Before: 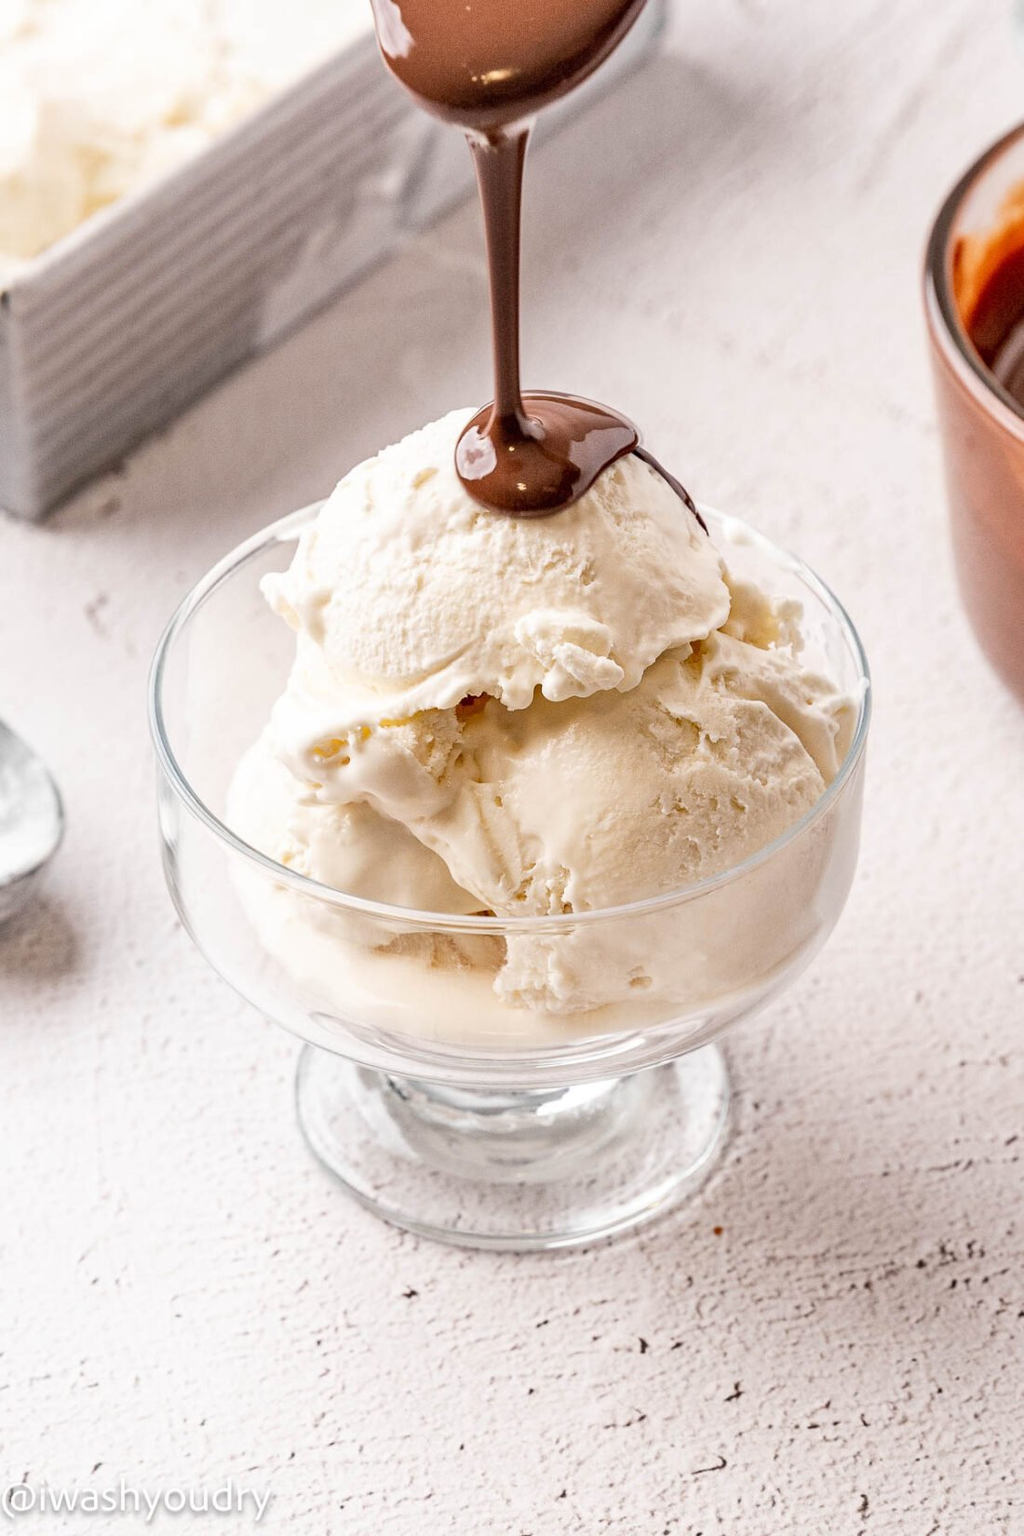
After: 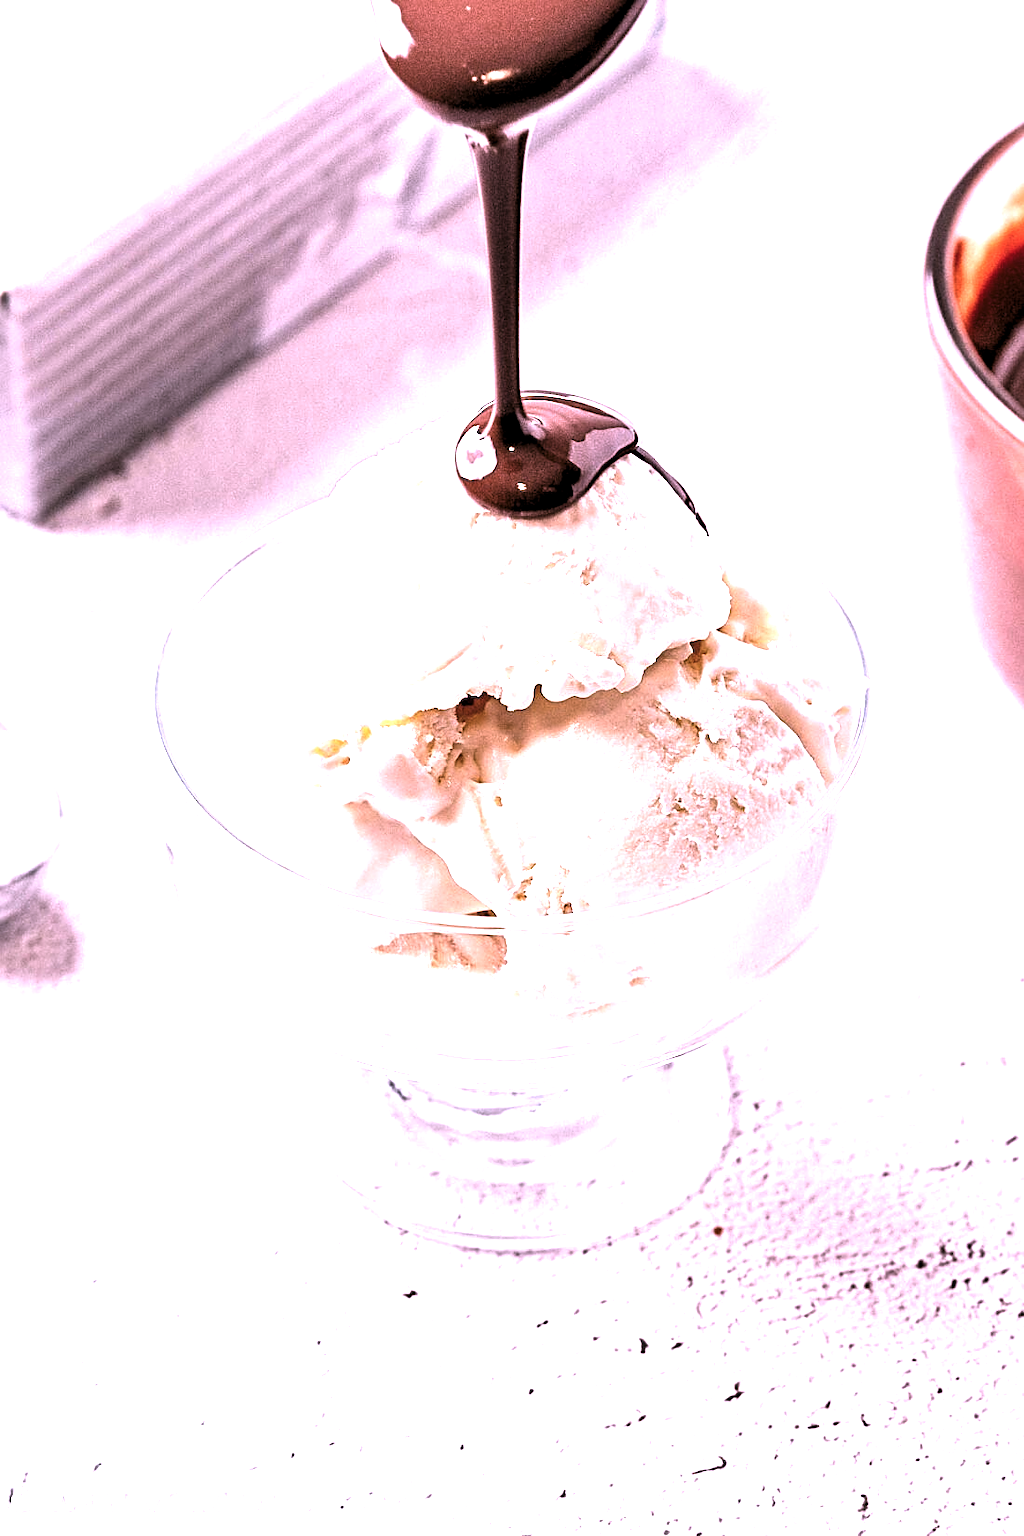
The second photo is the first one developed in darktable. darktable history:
color correction: highlights a* 15.7, highlights b* -20.19
levels: levels [0.101, 0.578, 0.953]
sharpen: on, module defaults
tone equalizer: -8 EV -1.12 EV, -7 EV -1.02 EV, -6 EV -0.869 EV, -5 EV -0.558 EV, -3 EV 0.586 EV, -2 EV 0.89 EV, -1 EV 0.999 EV, +0 EV 1.08 EV
